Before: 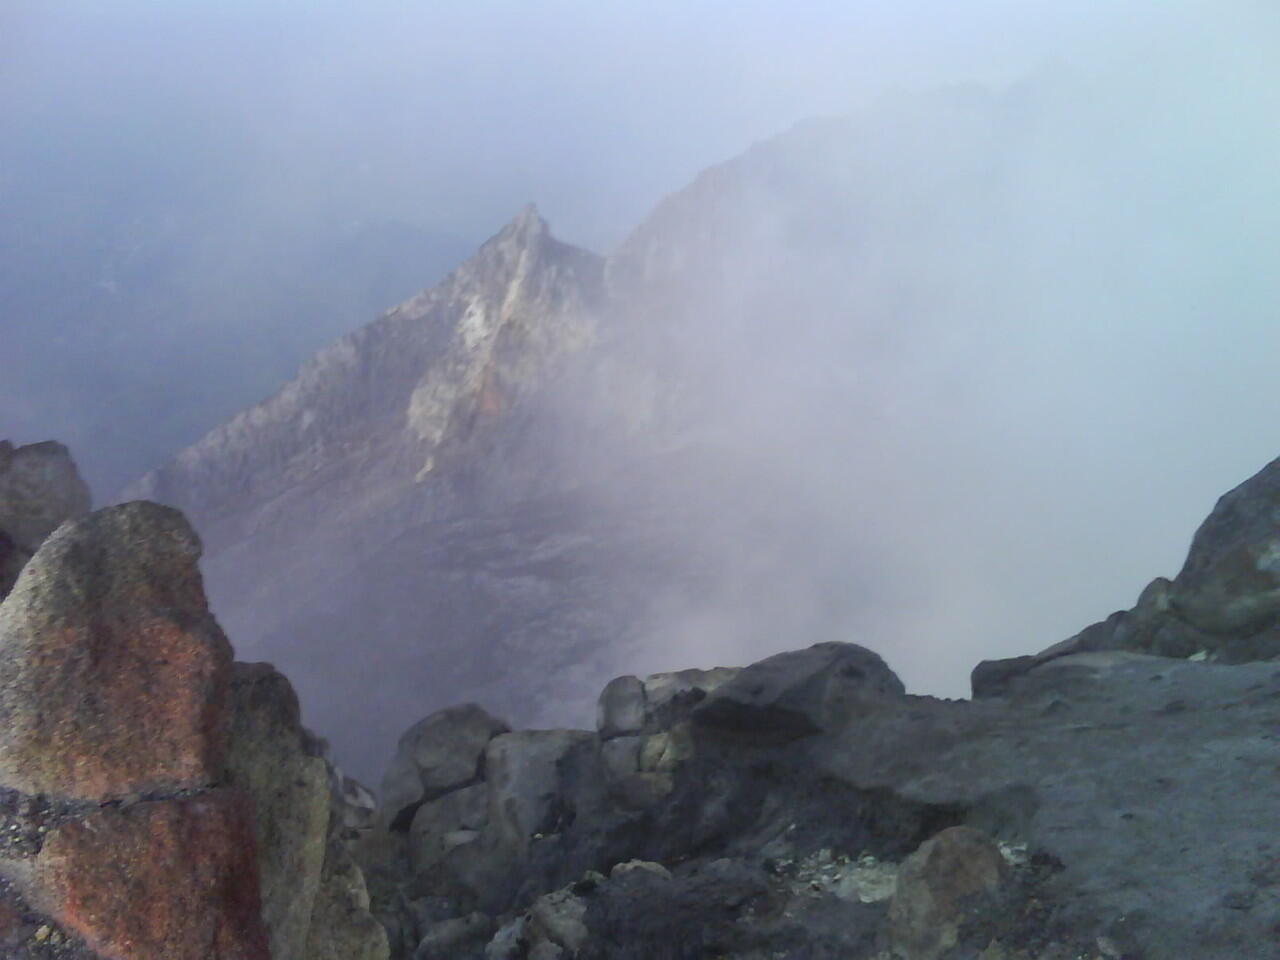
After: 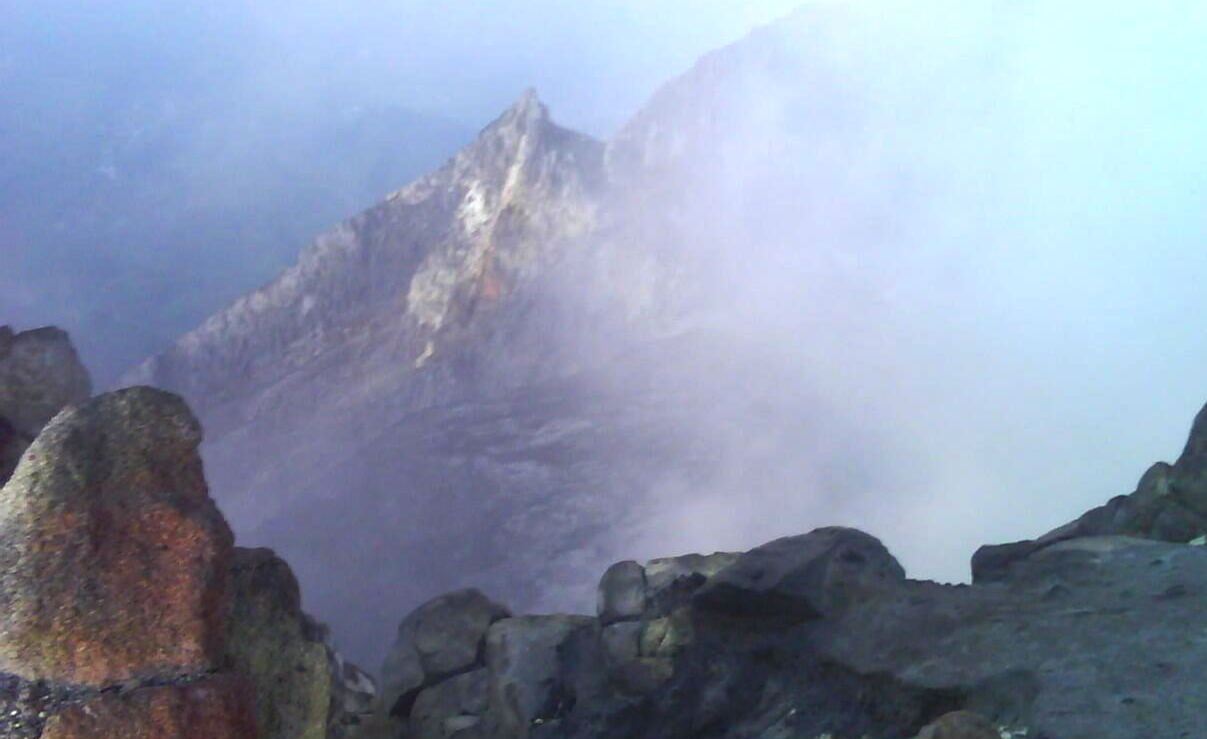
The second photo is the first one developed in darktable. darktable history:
color balance rgb: shadows lift › chroma 1.715%, shadows lift › hue 265.2°, perceptual saturation grading › global saturation 30.688%, perceptual brilliance grading › global brilliance 21.633%, perceptual brilliance grading › shadows -35.101%, global vibrance 20%
crop and rotate: angle 0.055°, top 11.991%, right 5.554%, bottom 10.834%
